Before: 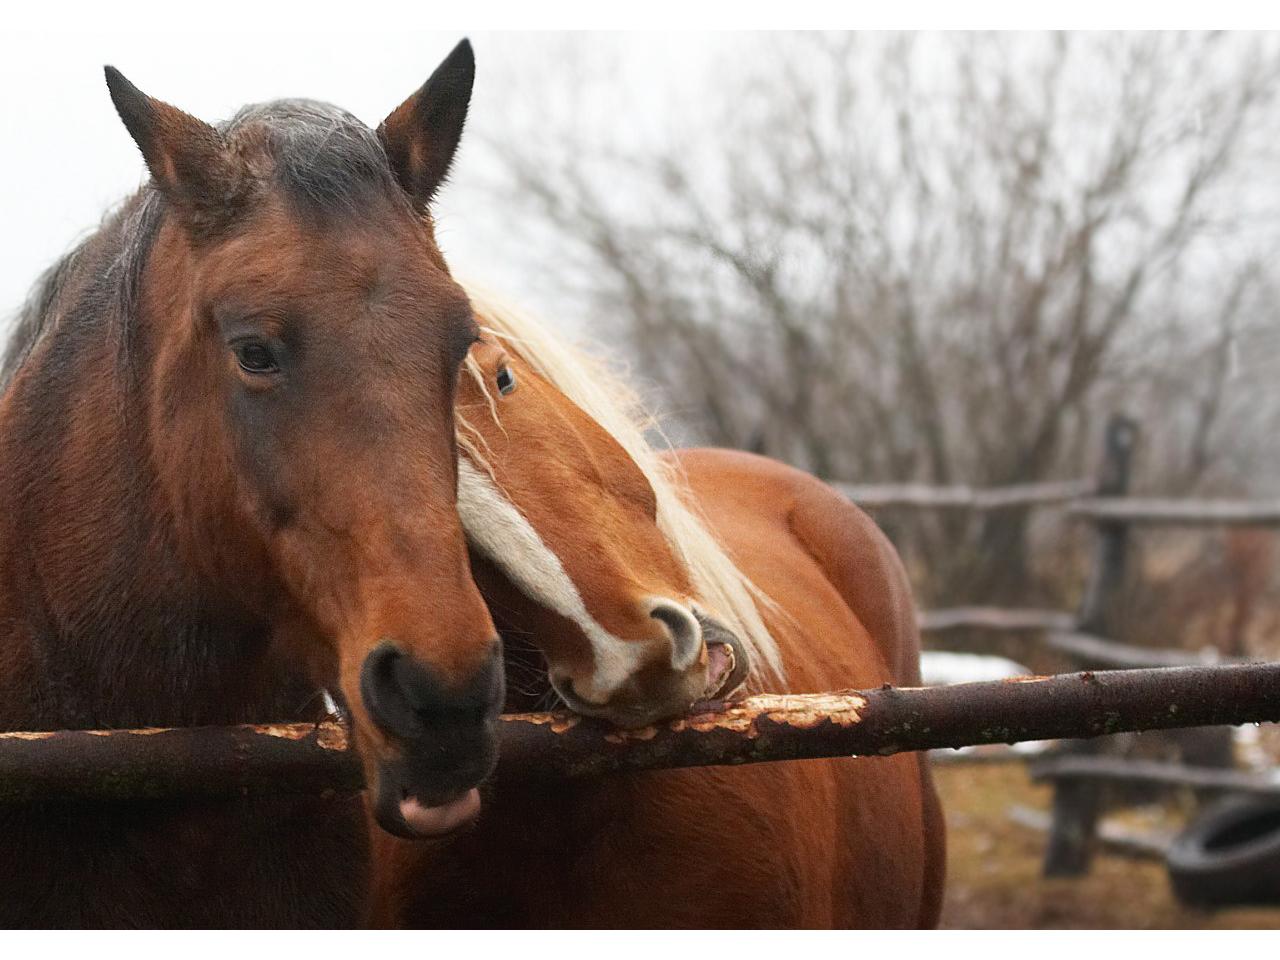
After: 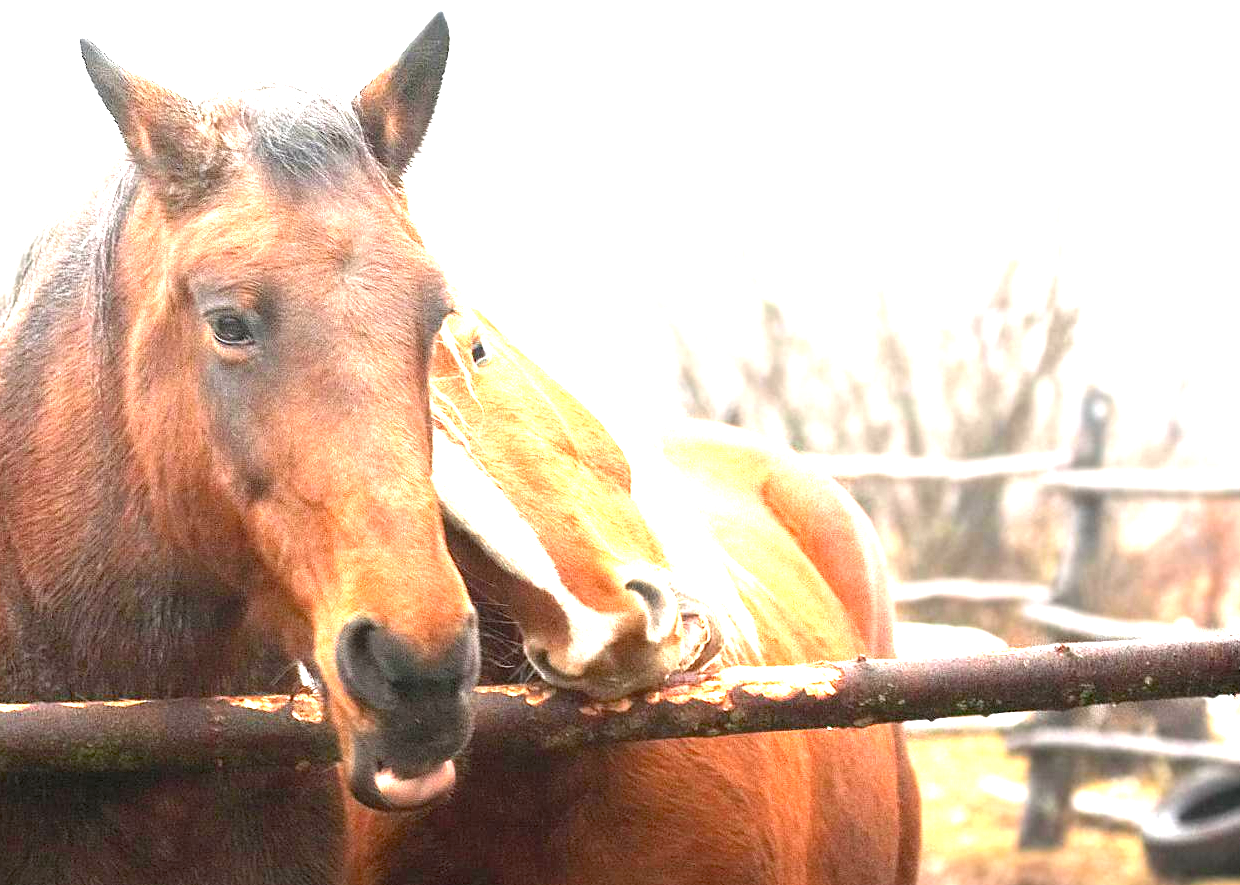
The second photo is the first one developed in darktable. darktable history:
crop: left 1.966%, top 2.954%, right 1.114%, bottom 4.85%
exposure: black level correction 0.001, exposure 2.668 EV, compensate highlight preservation false
